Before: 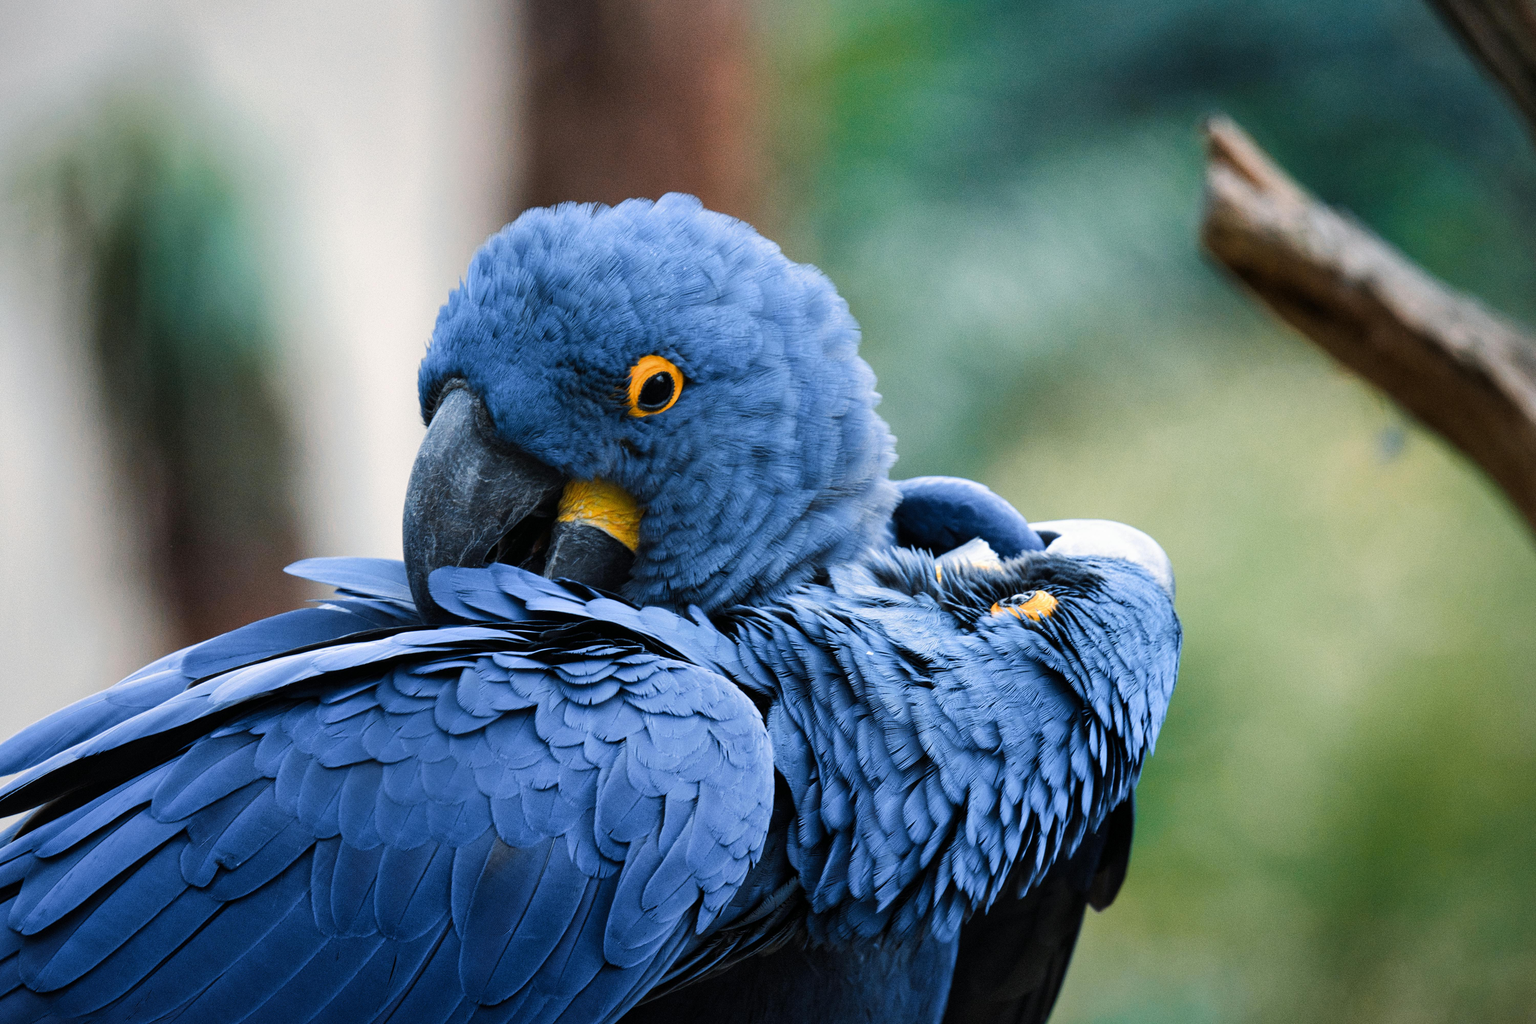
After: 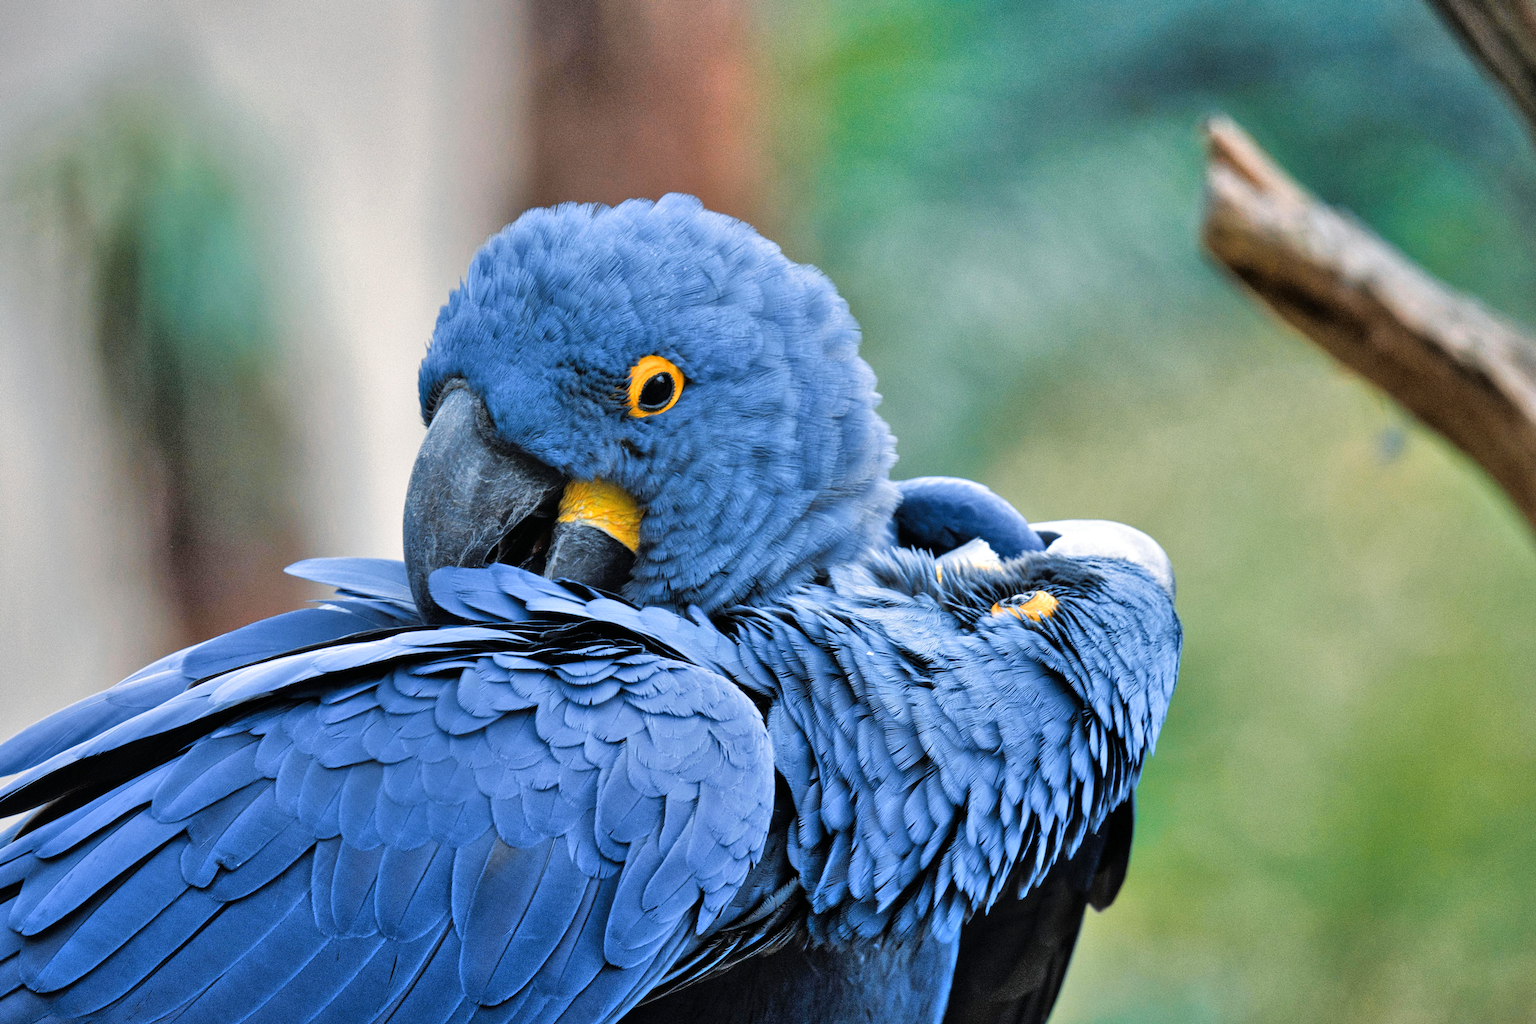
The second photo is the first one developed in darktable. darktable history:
shadows and highlights: soften with gaussian
tone equalizer: -7 EV 0.15 EV, -6 EV 0.6 EV, -5 EV 1.15 EV, -4 EV 1.33 EV, -3 EV 1.15 EV, -2 EV 0.6 EV, -1 EV 0.15 EV, mask exposure compensation -0.5 EV
